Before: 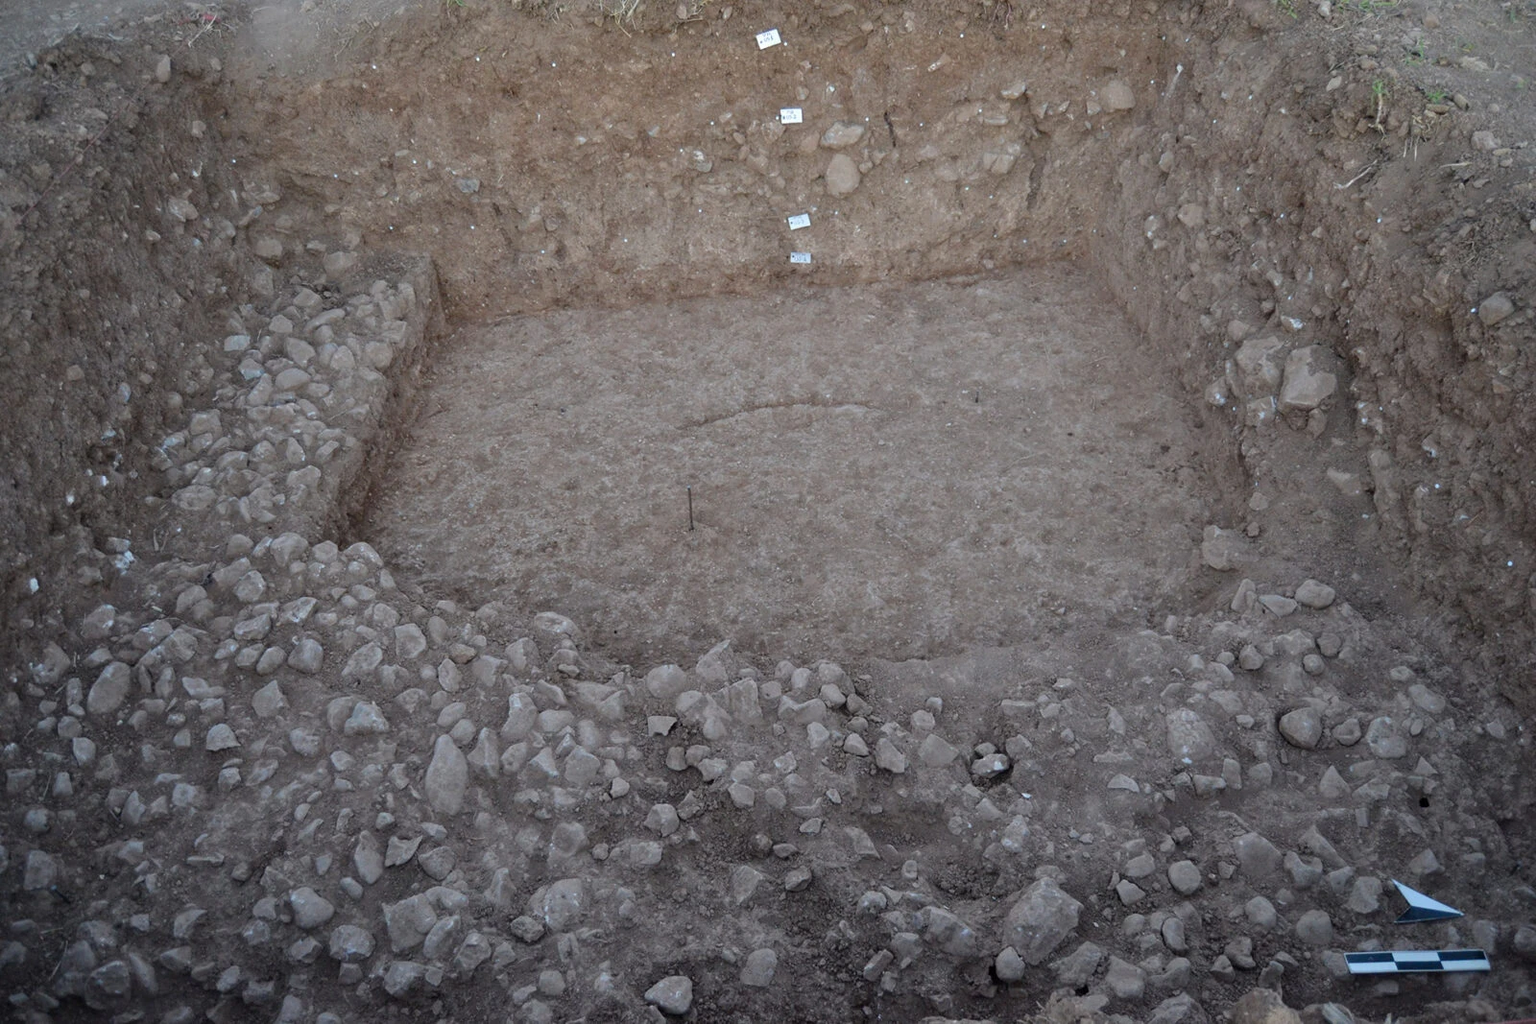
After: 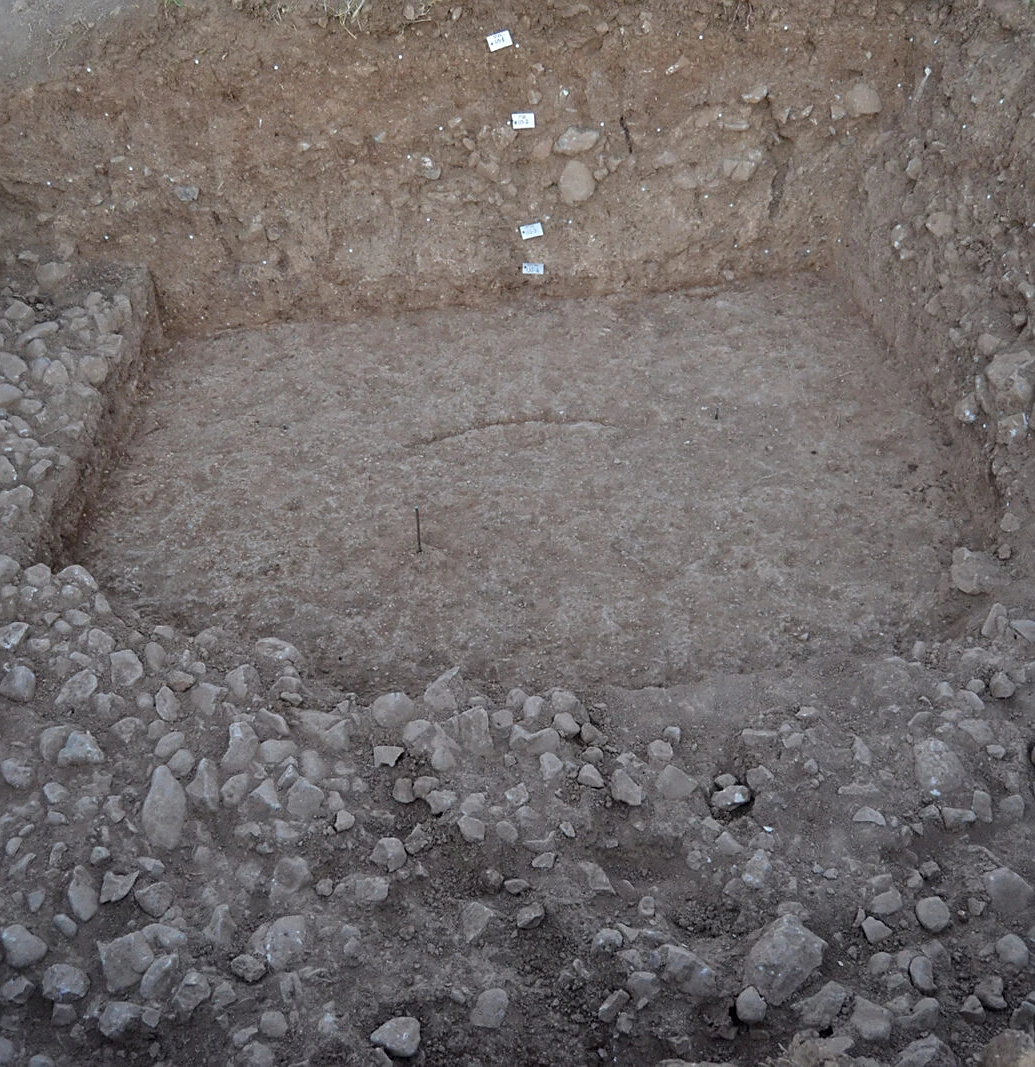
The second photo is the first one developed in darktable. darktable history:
crop and rotate: left 18.859%, right 16.402%
sharpen: radius 1.846, amount 0.414, threshold 1.18
